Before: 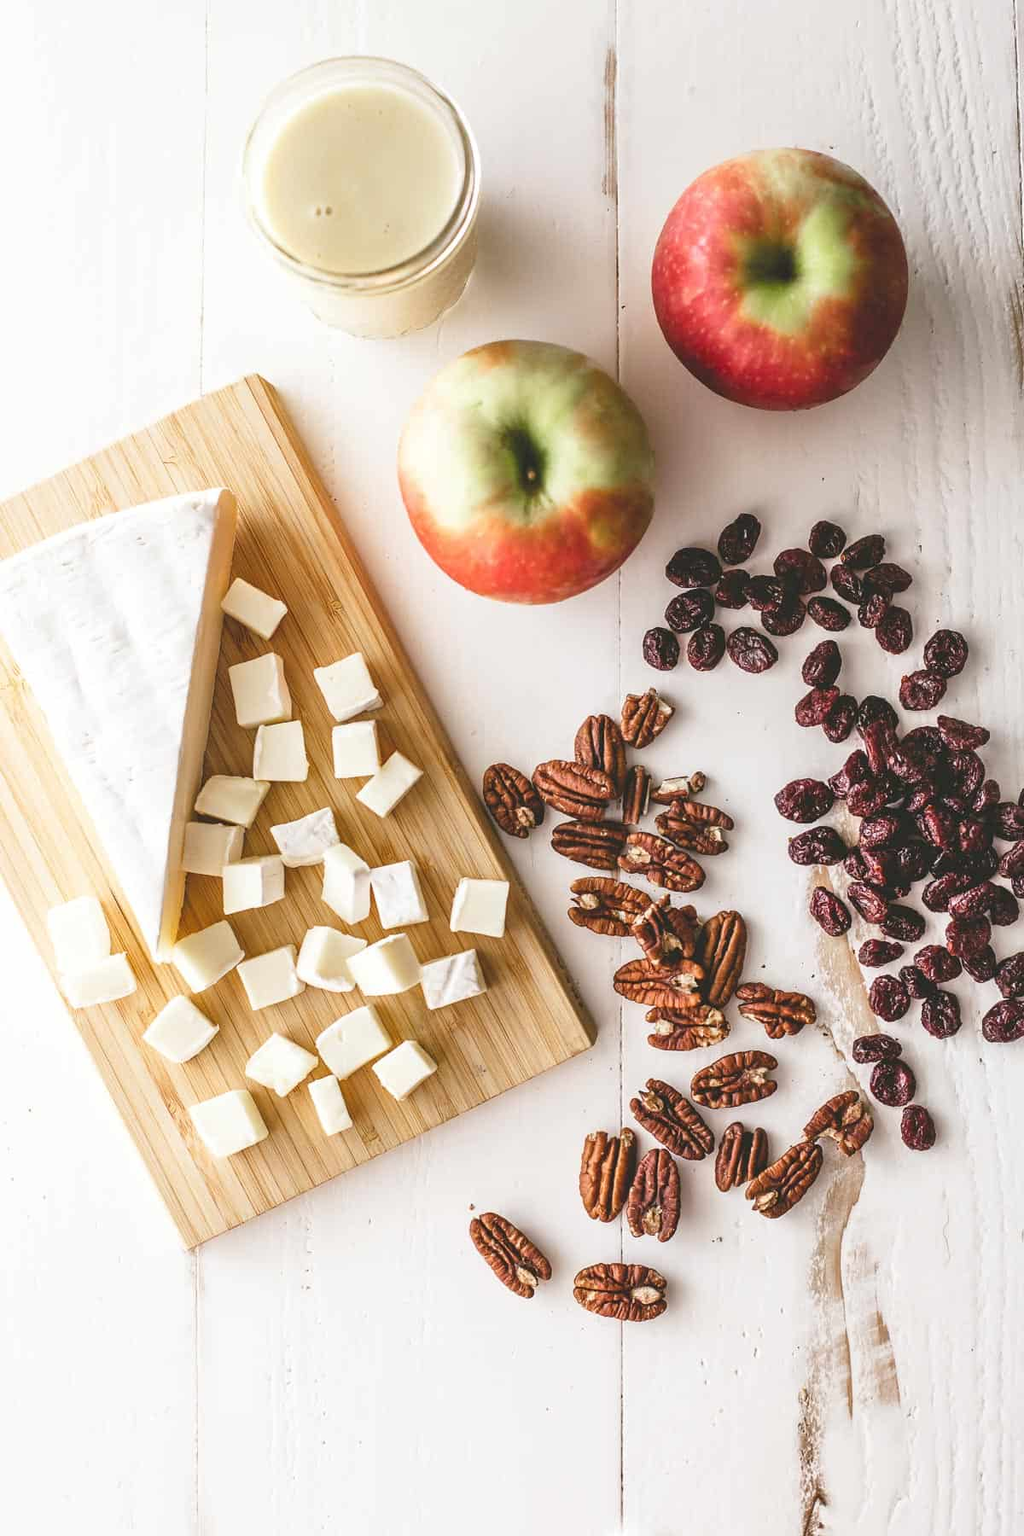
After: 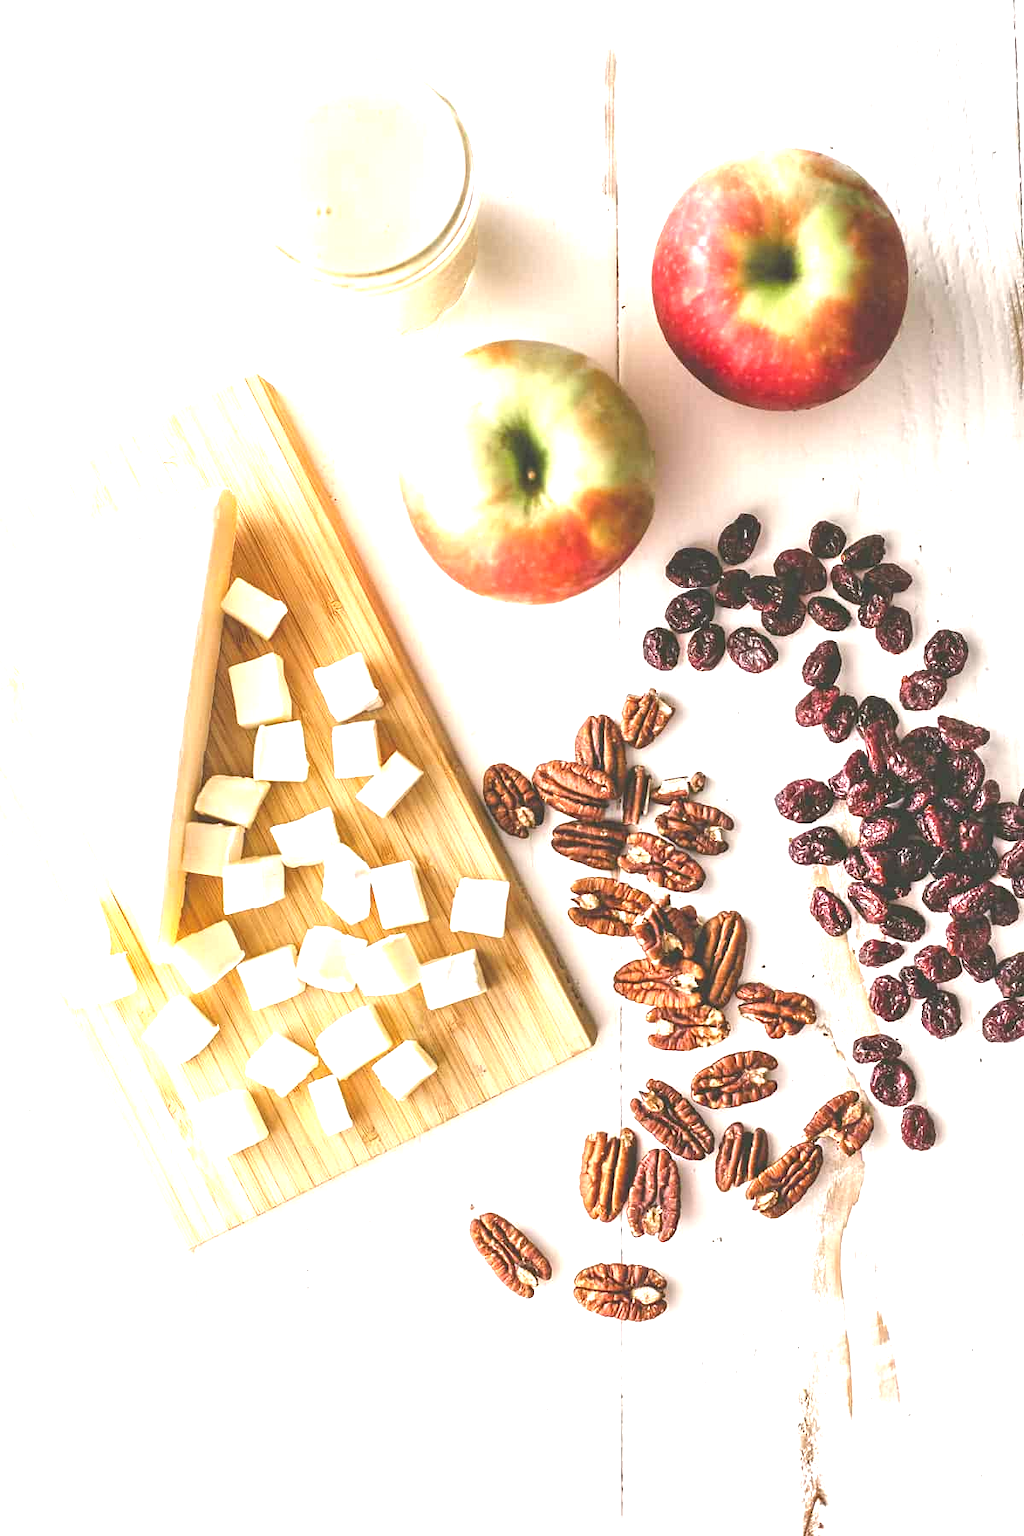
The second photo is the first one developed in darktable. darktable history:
exposure: black level correction -0.002, exposure 1.114 EV, compensate highlight preservation false
